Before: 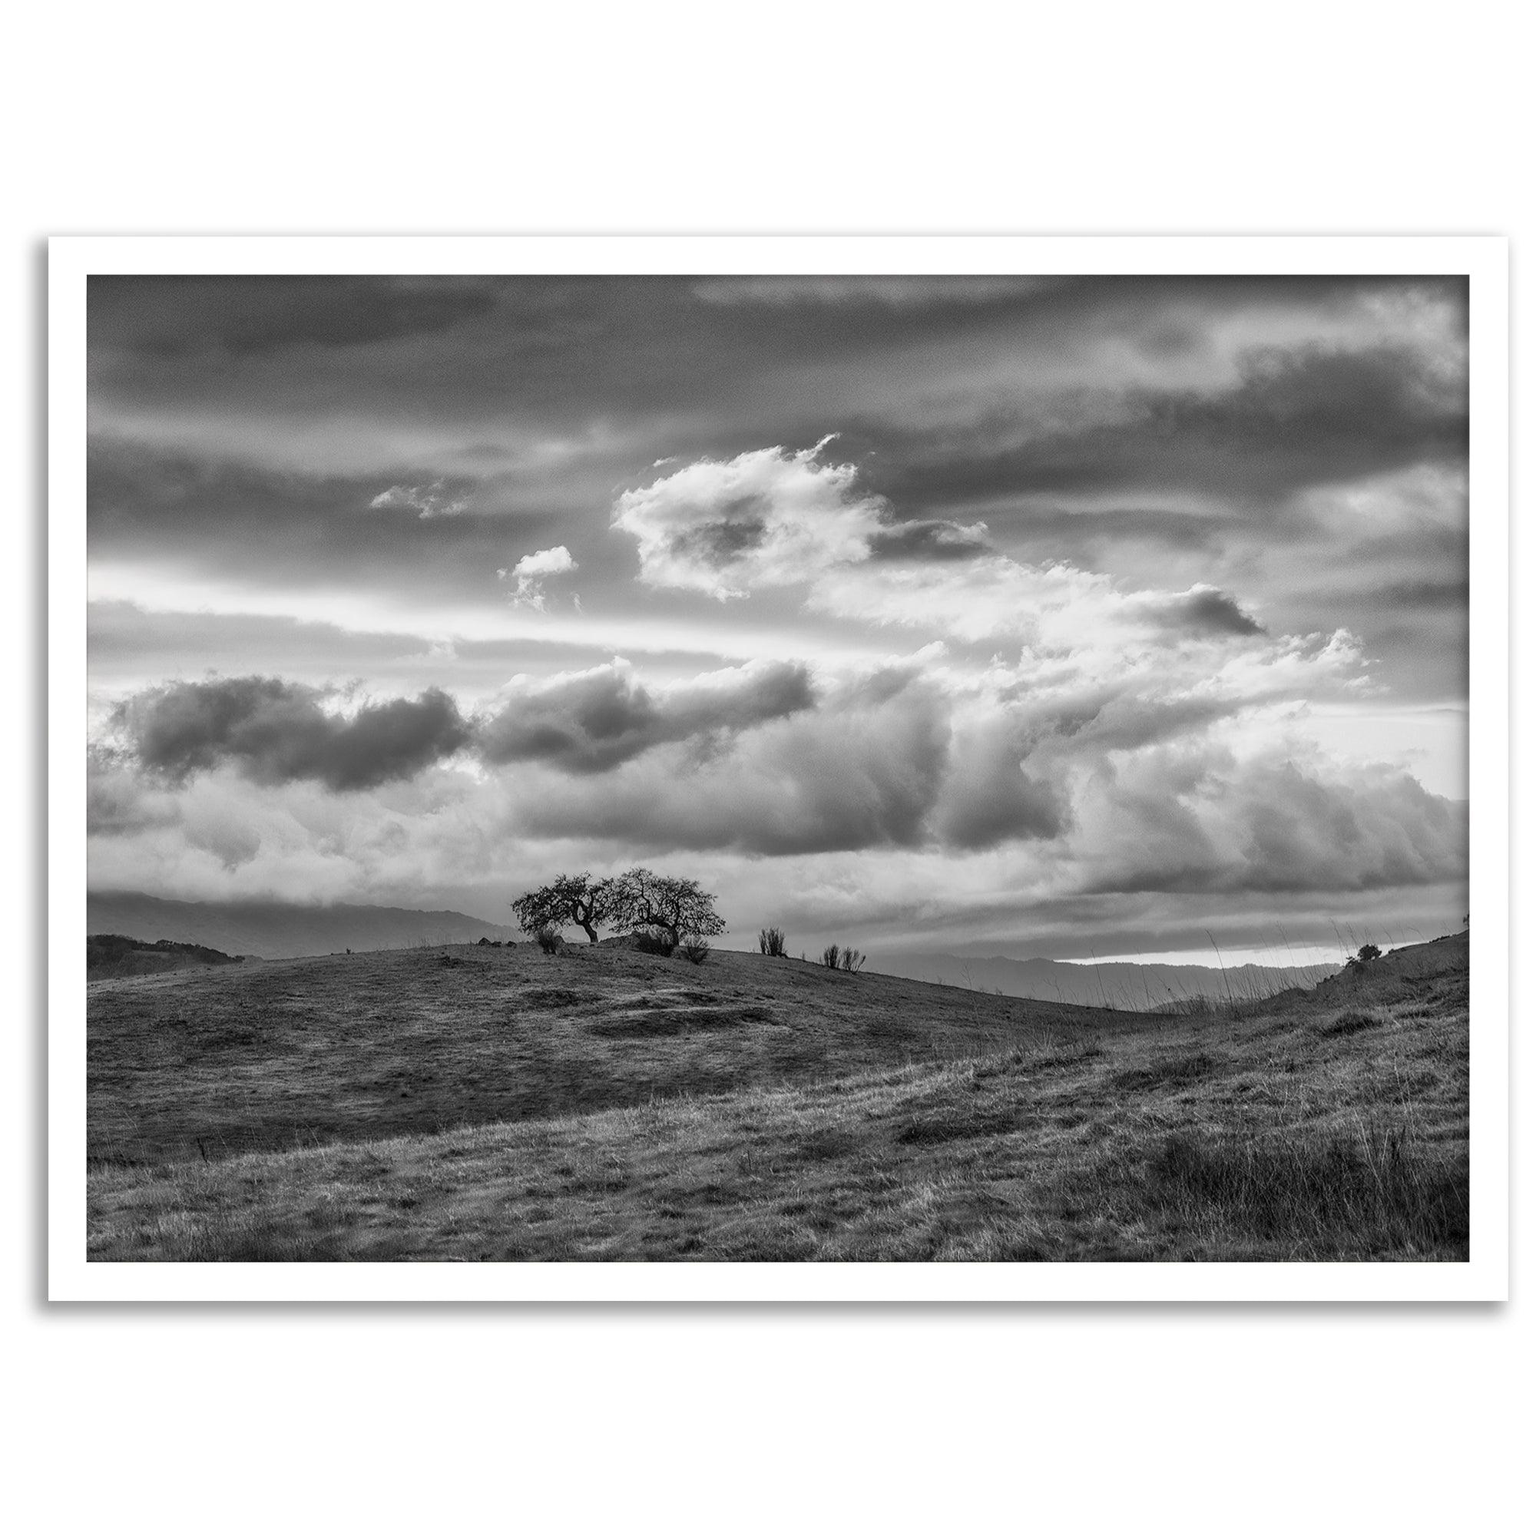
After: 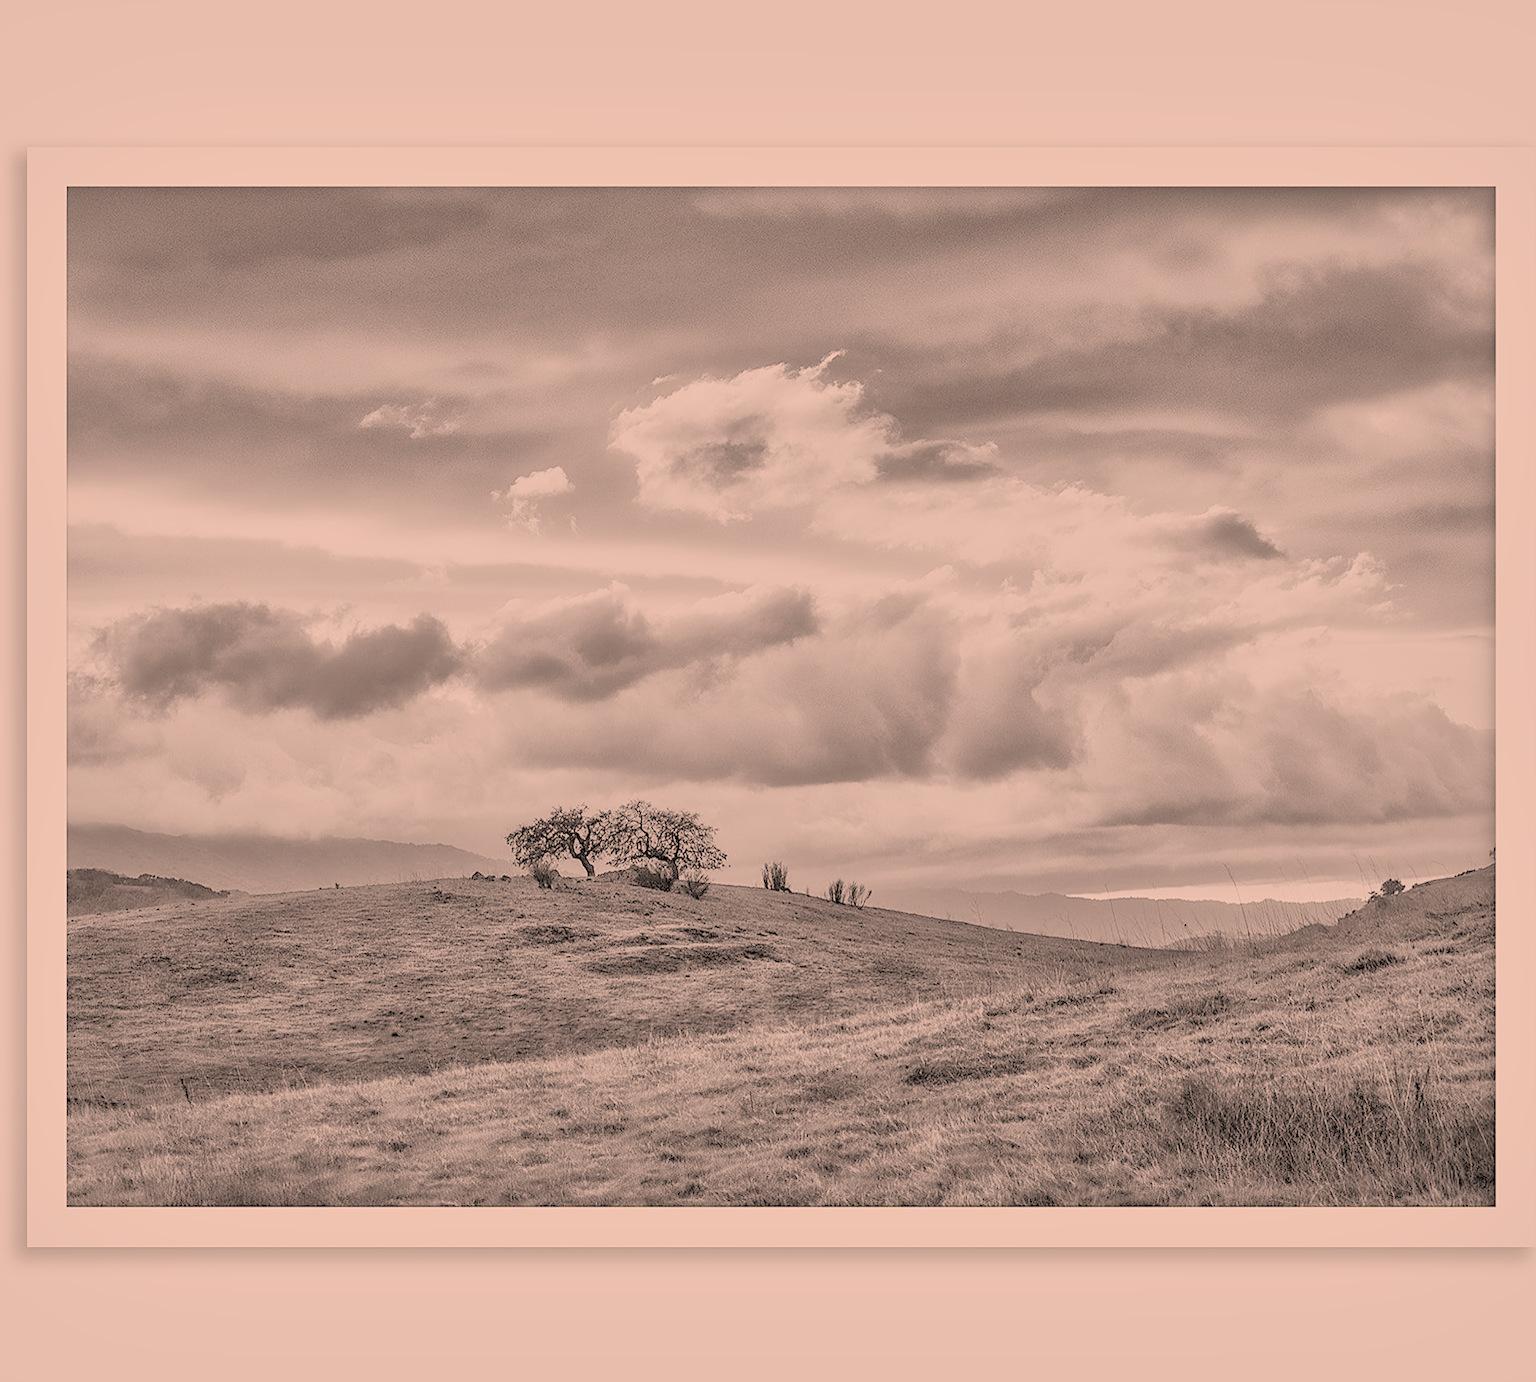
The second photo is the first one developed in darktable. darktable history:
contrast brightness saturation: contrast 0.199, brightness 0.162, saturation 0.226
crop: left 1.489%, top 6.174%, right 1.72%, bottom 6.68%
sharpen: on, module defaults
color correction: highlights a* 17.76, highlights b* 18.93
exposure: exposure 1.091 EV, compensate exposure bias true, compensate highlight preservation false
filmic rgb: black relative exposure -13.97 EV, white relative exposure 7.94 EV, hardness 3.74, latitude 49.46%, contrast 0.506, preserve chrominance no, color science v4 (2020), iterations of high-quality reconstruction 0, type of noise poissonian
shadows and highlights: highlights color adjustment 32.31%
